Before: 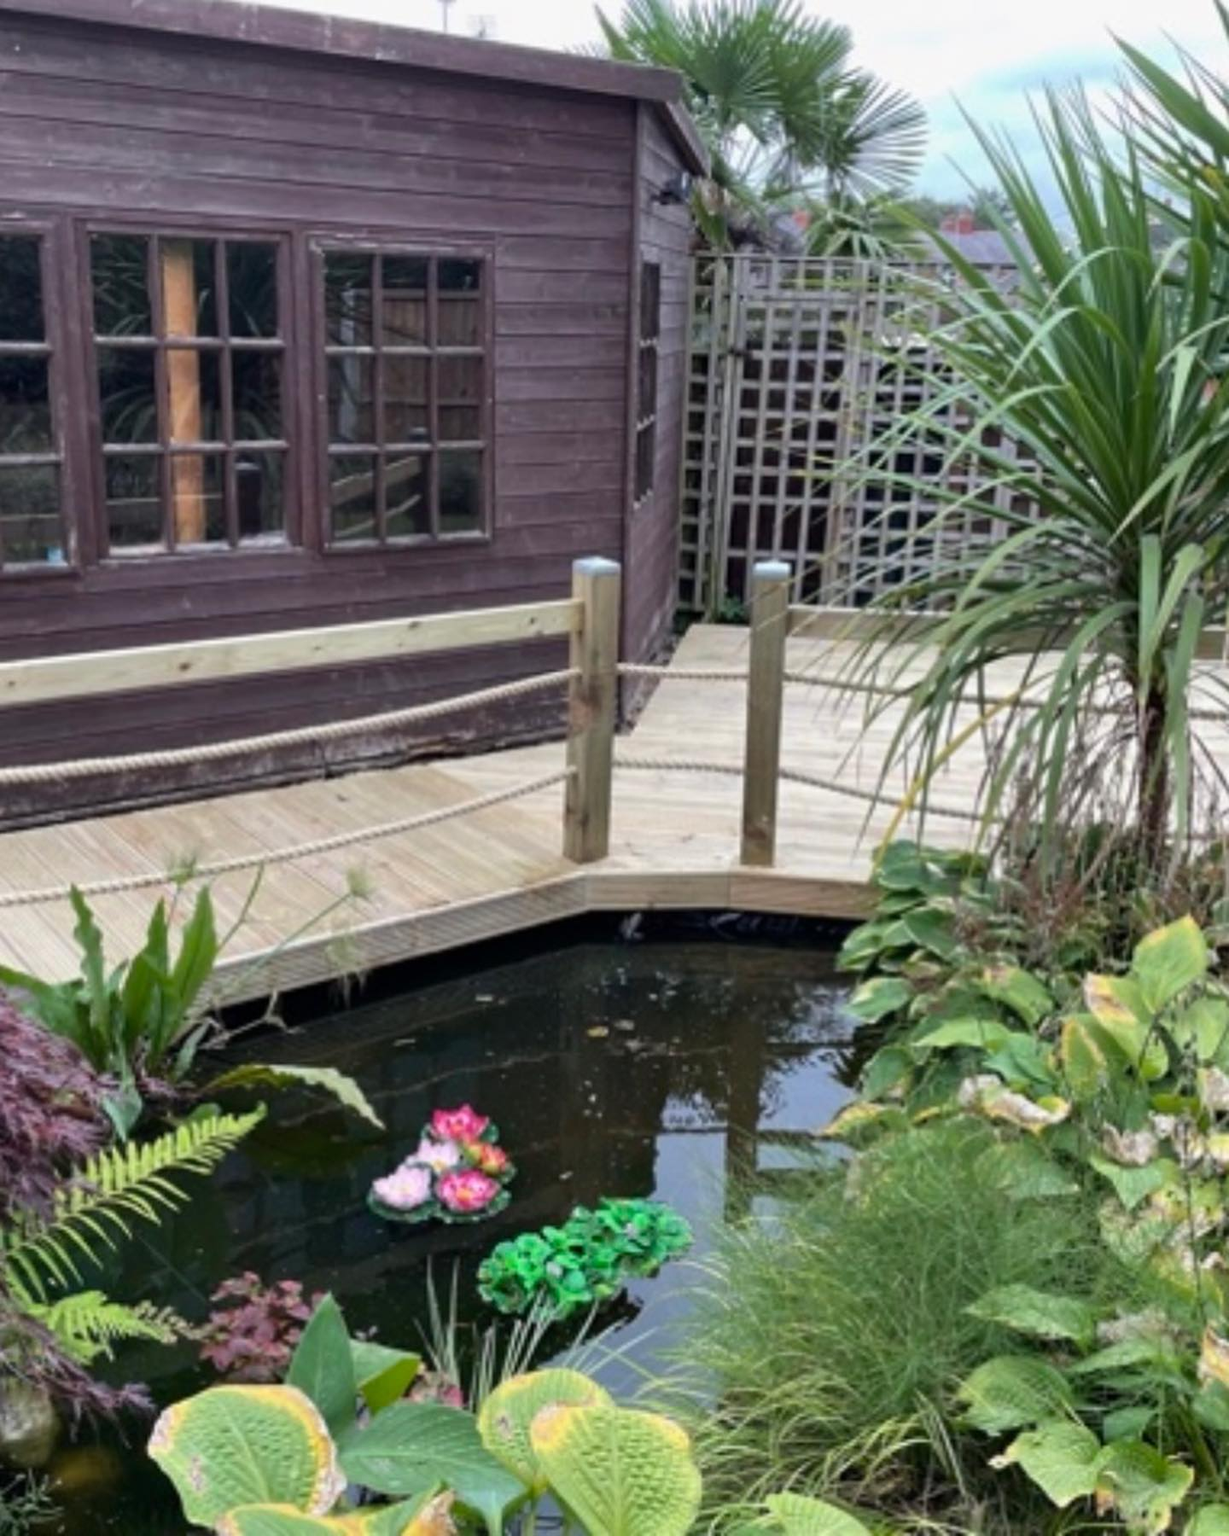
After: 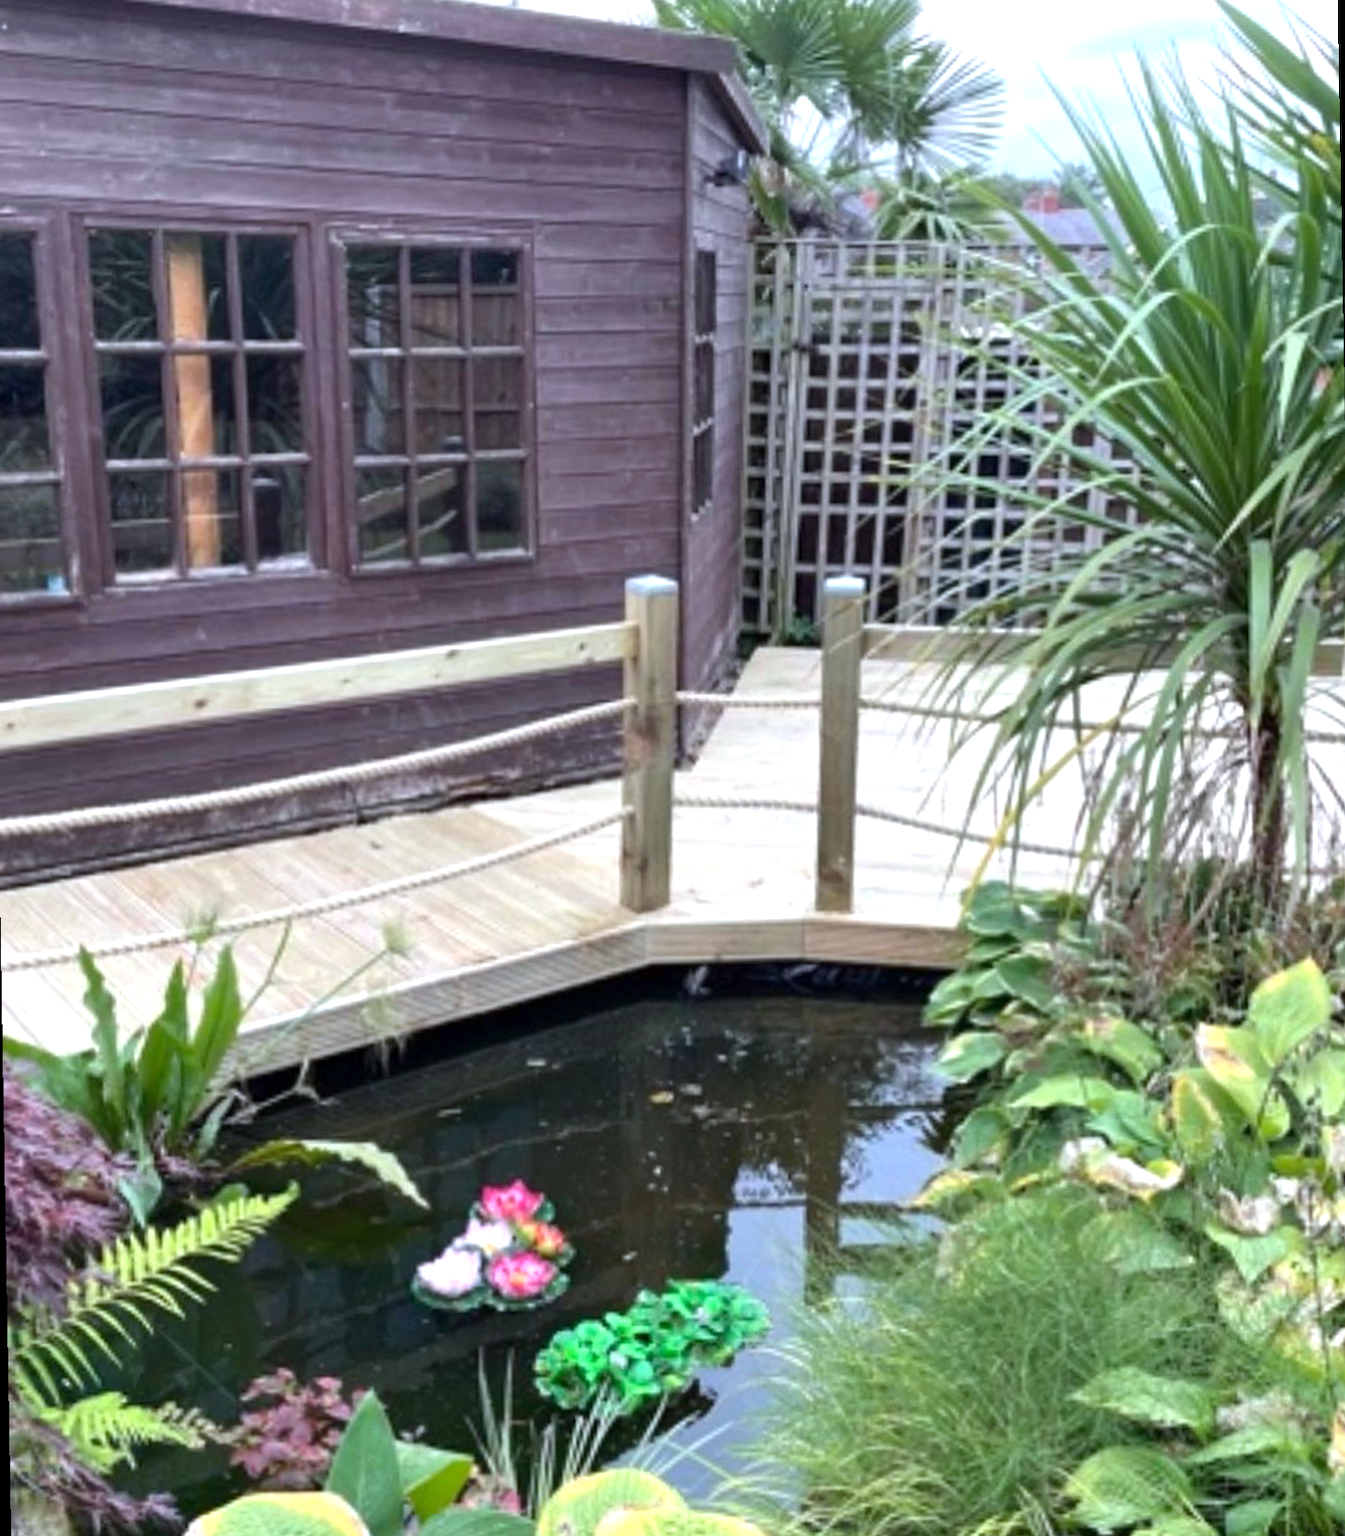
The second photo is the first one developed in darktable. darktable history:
exposure: exposure 0.657 EV, compensate highlight preservation false
white balance: red 0.967, blue 1.049
crop: top 0.448%, right 0.264%, bottom 5.045%
rotate and perspective: rotation -1°, crop left 0.011, crop right 0.989, crop top 0.025, crop bottom 0.975
